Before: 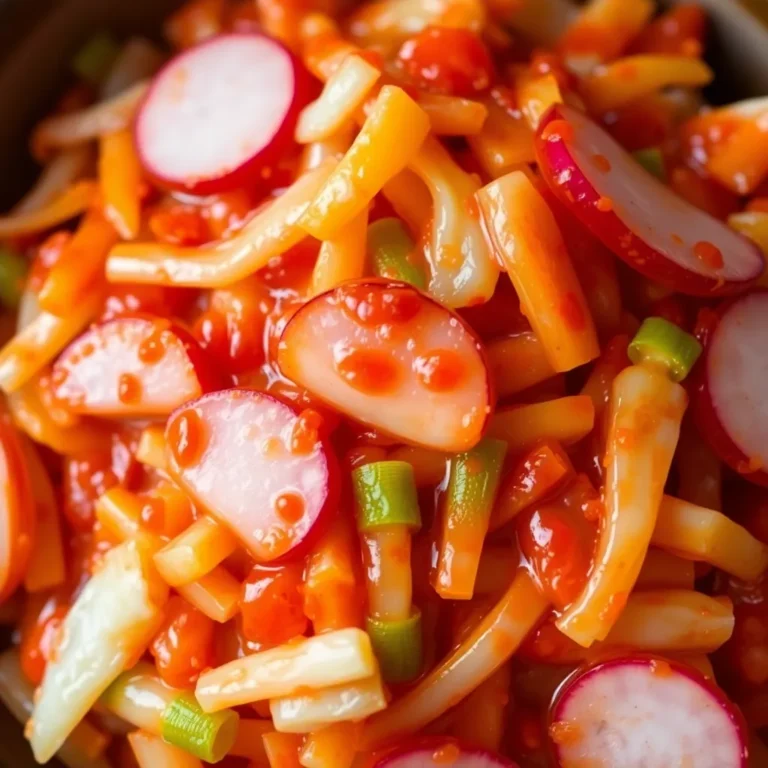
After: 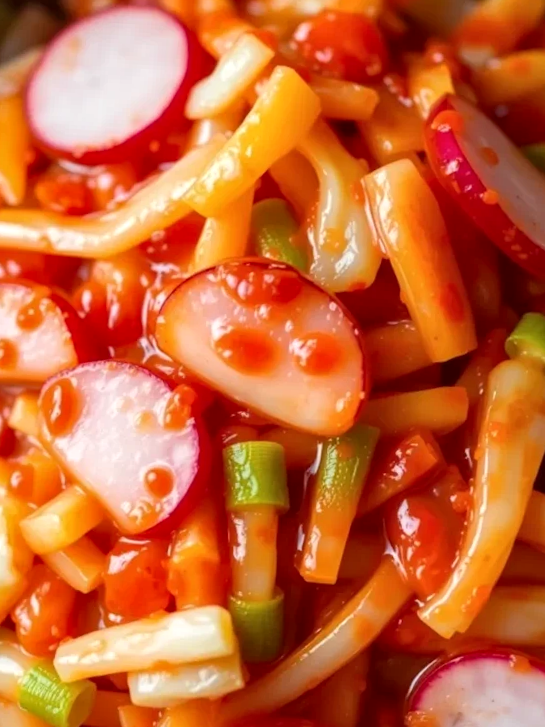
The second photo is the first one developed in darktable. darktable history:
crop and rotate: angle -3.27°, left 14.277%, top 0.028%, right 10.766%, bottom 0.028%
local contrast: on, module defaults
